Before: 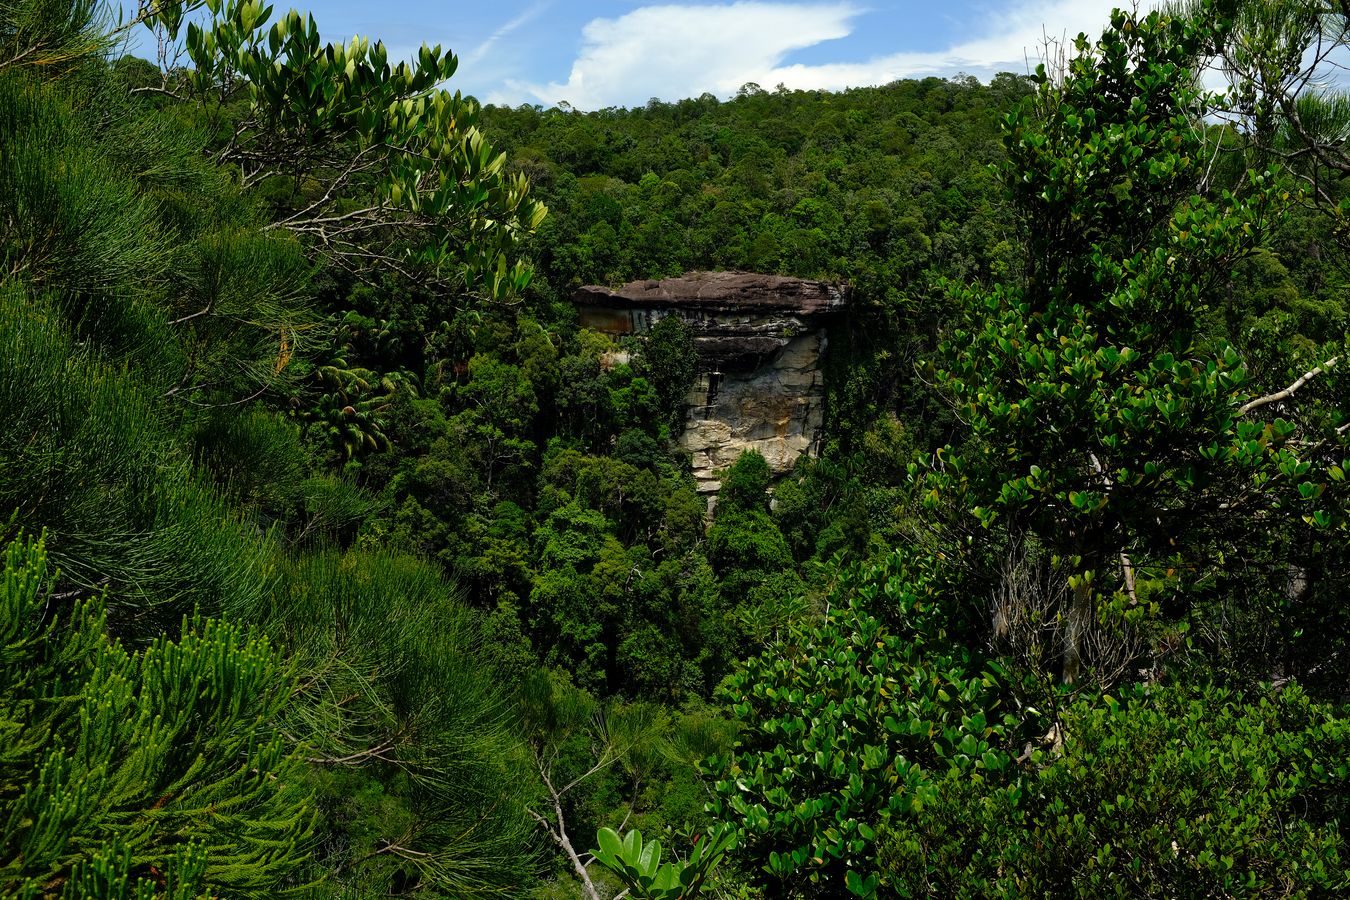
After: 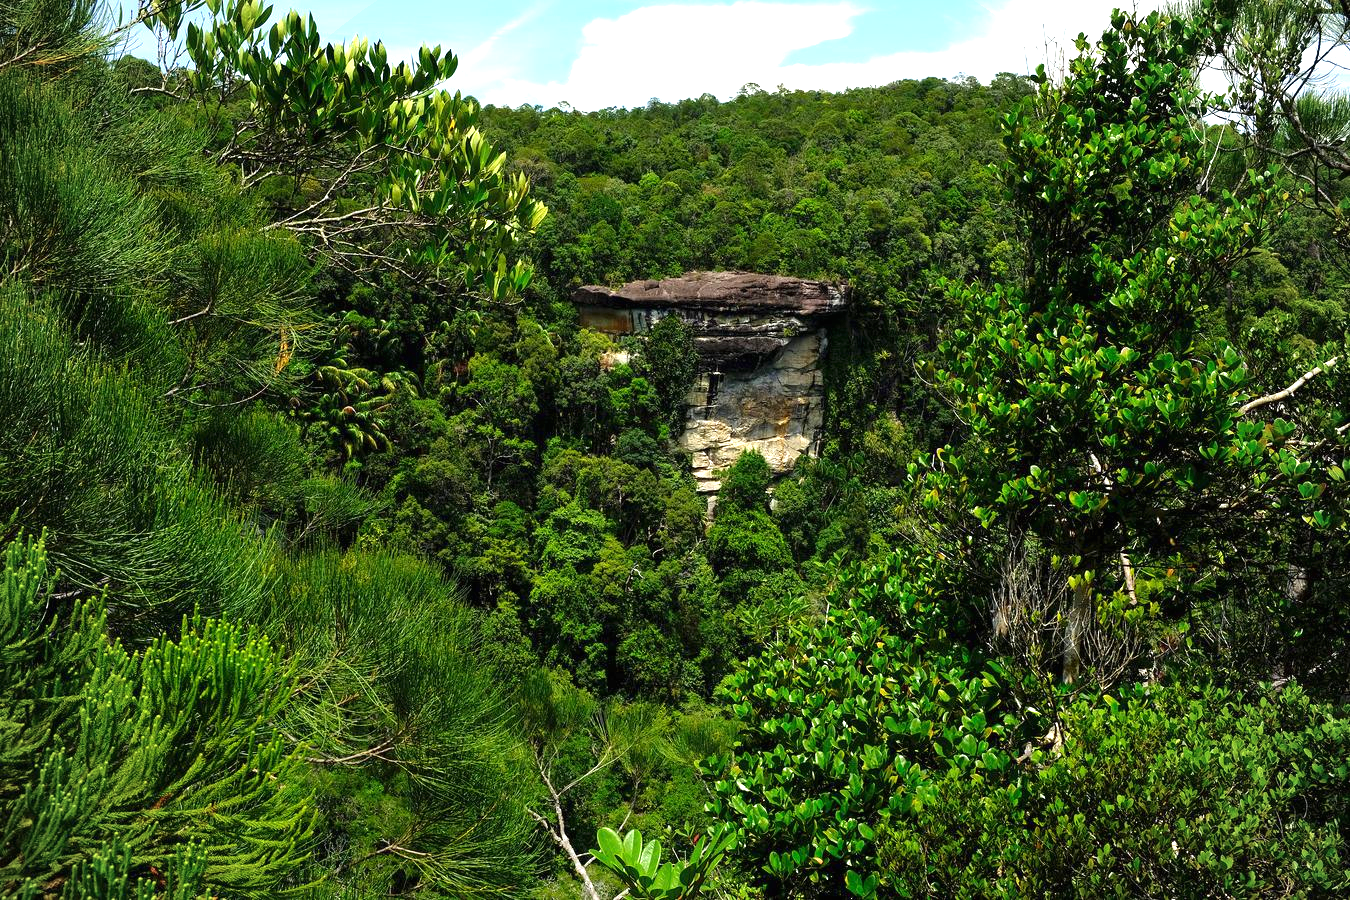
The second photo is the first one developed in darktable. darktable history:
vignetting: fall-off radius 61.06%, brightness -0.175, saturation -0.309, unbound false
exposure: black level correction 0, exposure 1.2 EV, compensate highlight preservation false
